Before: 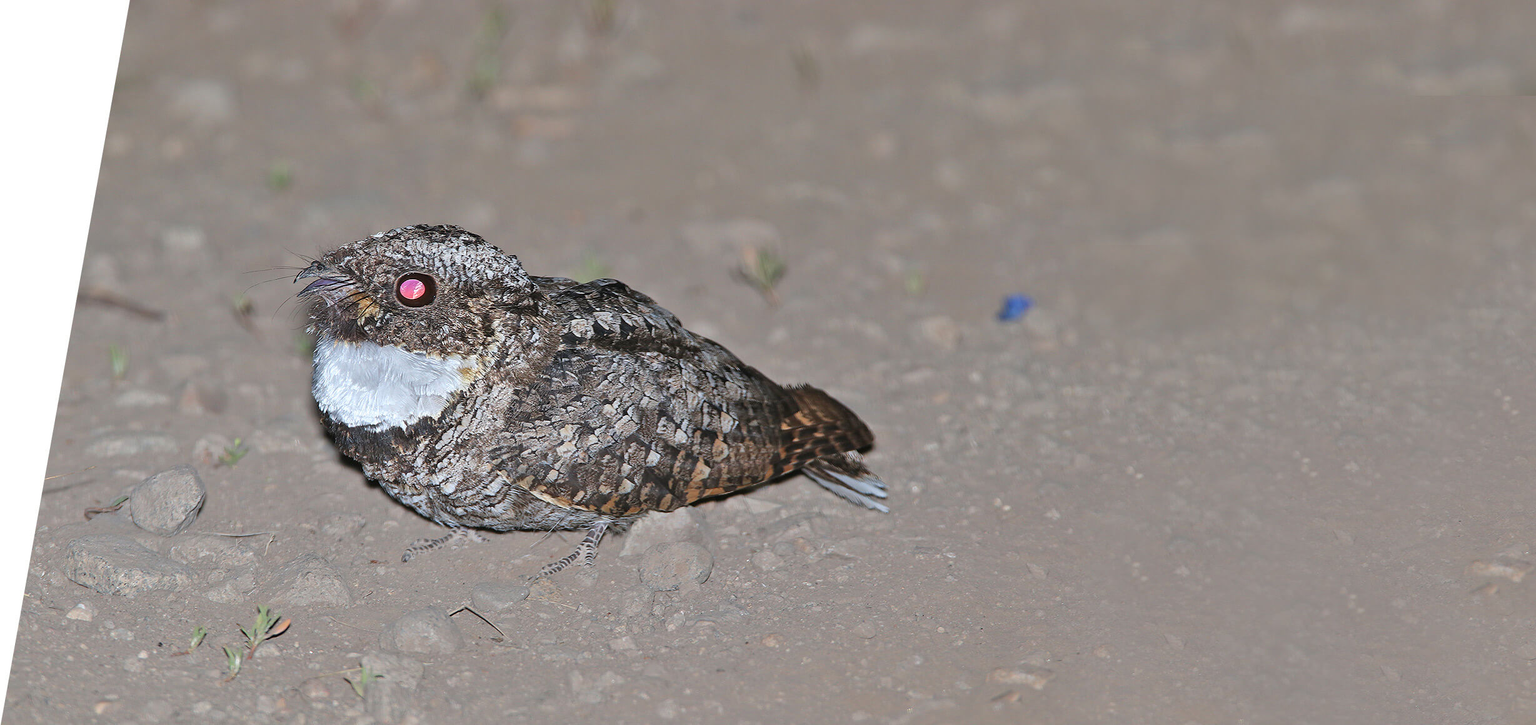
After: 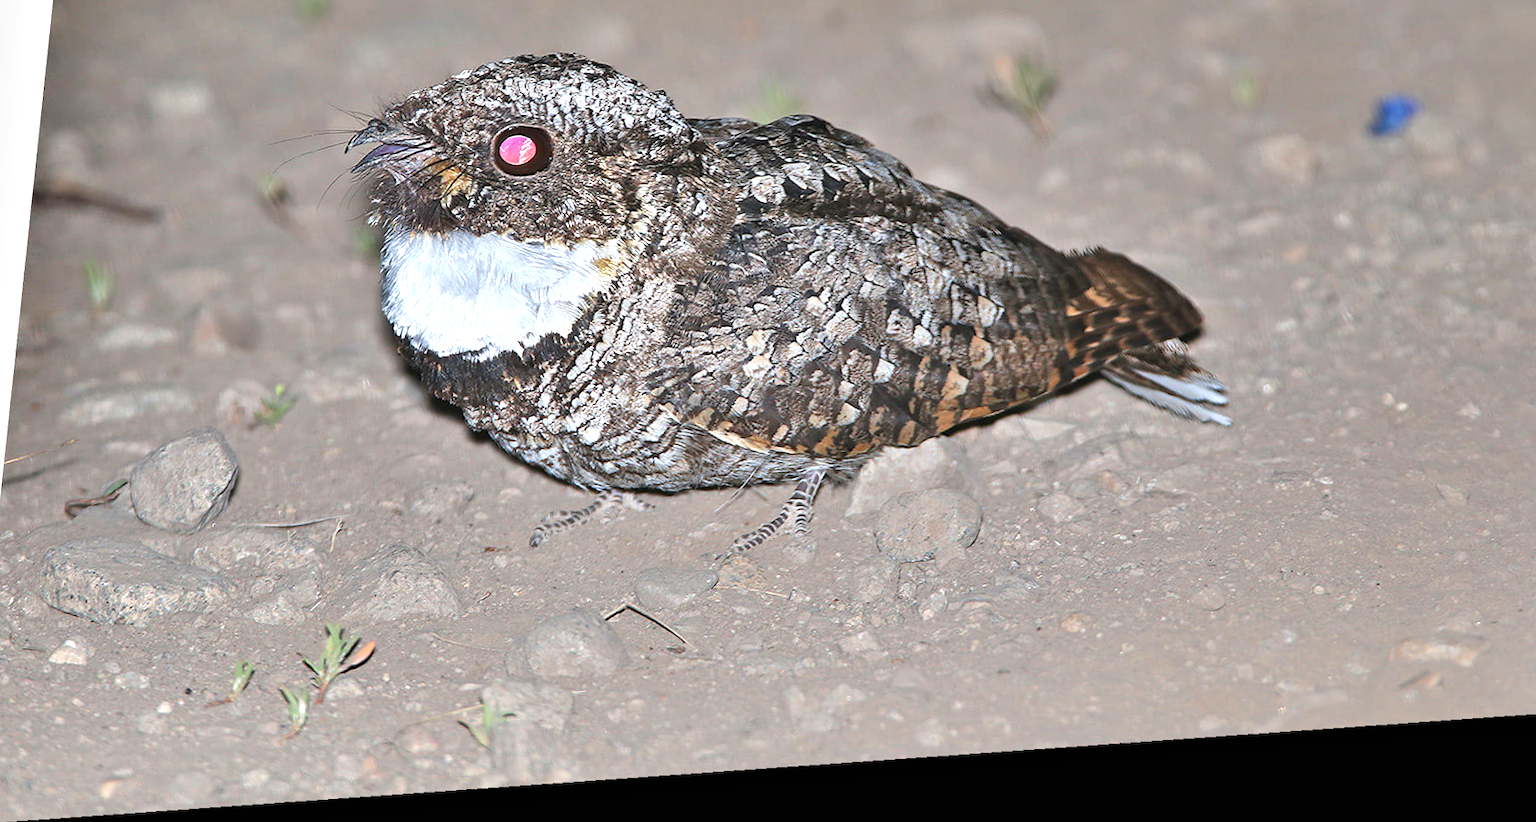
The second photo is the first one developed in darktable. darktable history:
crop and rotate: angle -0.82°, left 3.85%, top 31.828%, right 27.992%
rotate and perspective: rotation -4.86°, automatic cropping off
exposure: black level correction 0, exposure 0.7 EV, compensate exposure bias true, compensate highlight preservation false
shadows and highlights: soften with gaussian
